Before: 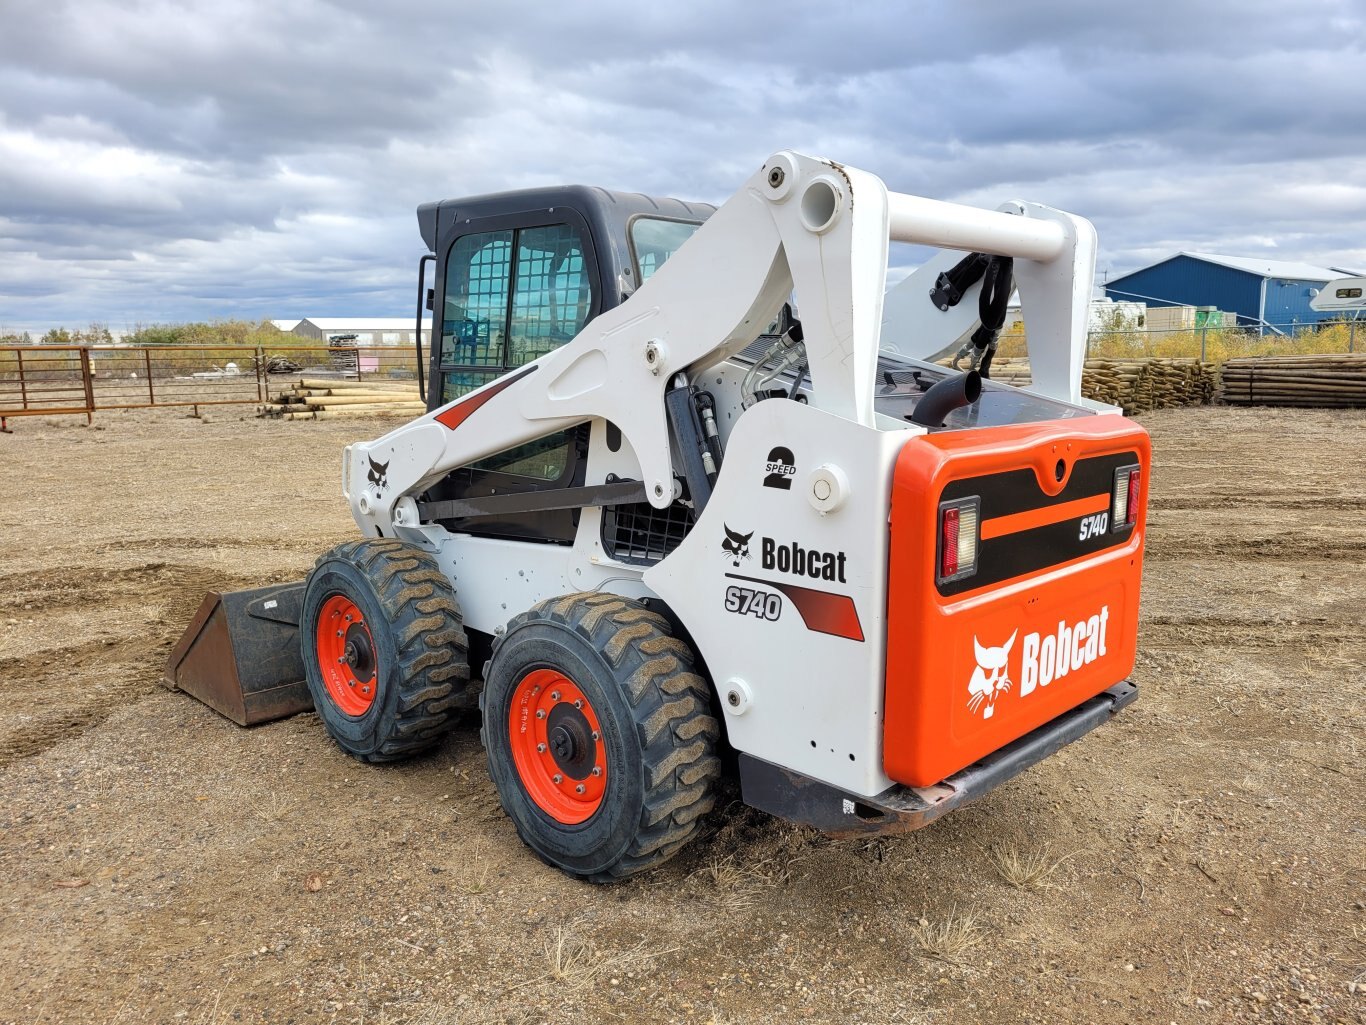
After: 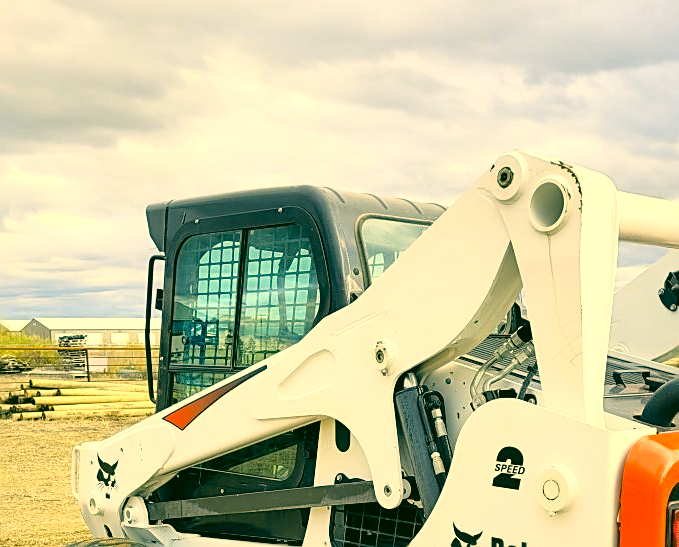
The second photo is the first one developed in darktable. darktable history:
crop: left 19.853%, right 30.408%, bottom 46.547%
local contrast: mode bilateral grid, contrast 25, coarseness 61, detail 152%, midtone range 0.2
shadows and highlights: shadows 25.97, highlights -26.45
base curve: curves: ch0 [(0, 0) (0.028, 0.03) (0.121, 0.232) (0.46, 0.748) (0.859, 0.968) (1, 1)]
sharpen: on, module defaults
color correction: highlights a* 5.63, highlights b* 33.56, shadows a* -25.99, shadows b* 4.03
